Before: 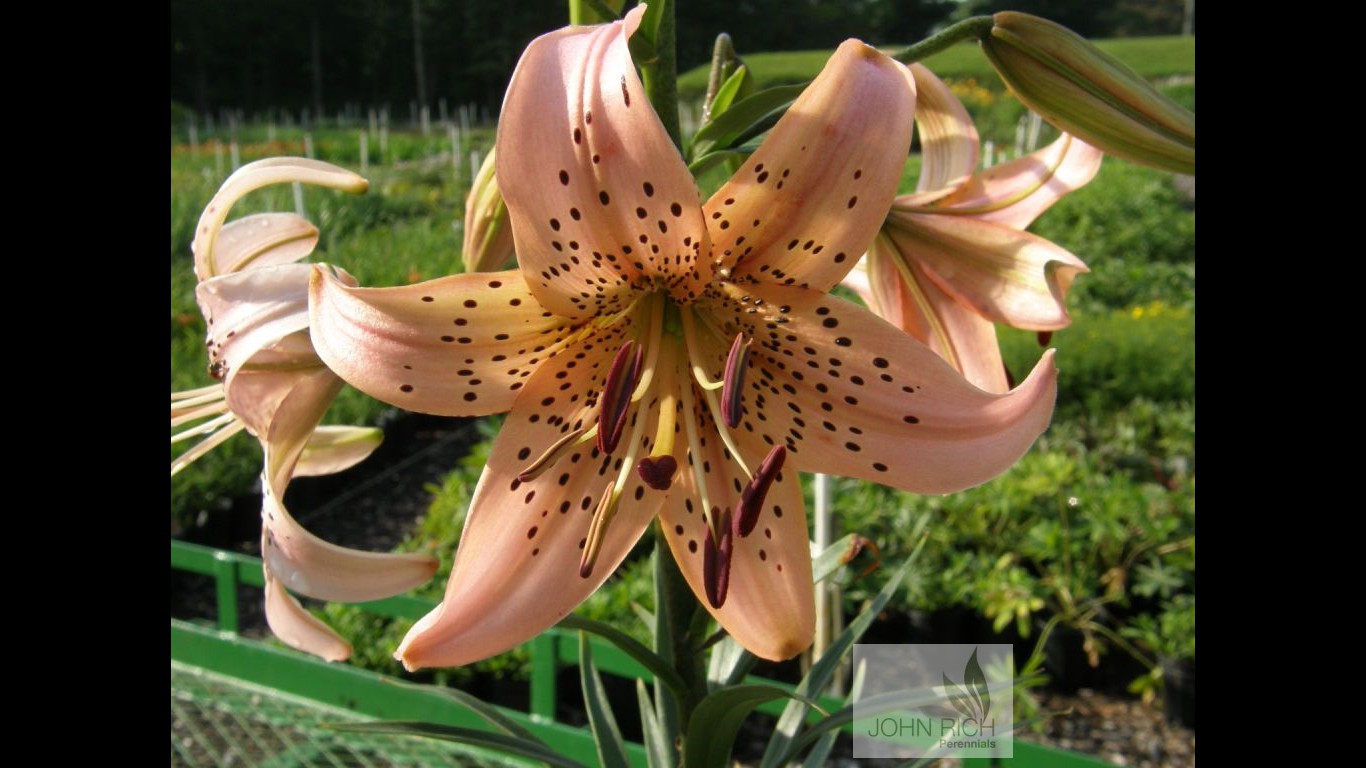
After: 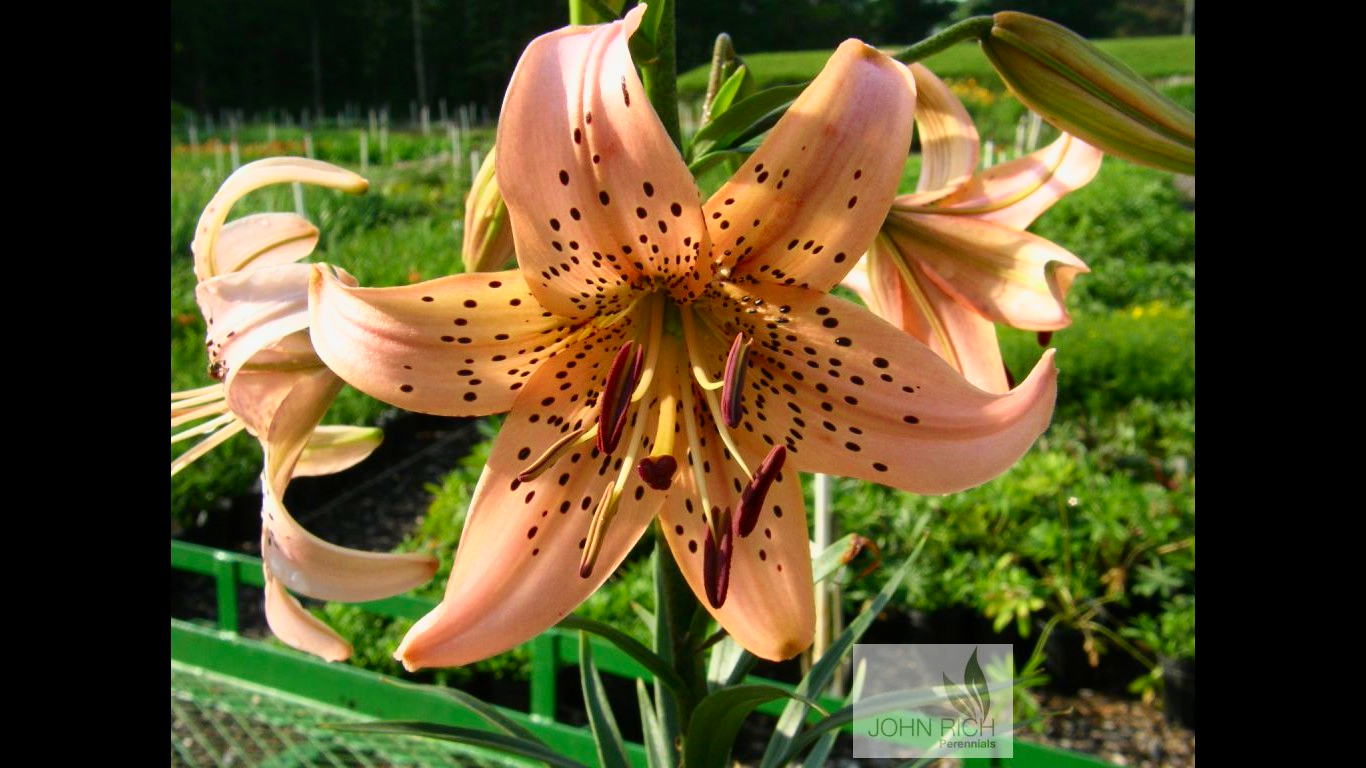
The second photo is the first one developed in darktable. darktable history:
tone curve: curves: ch0 [(0, 0) (0.091, 0.077) (0.517, 0.574) (0.745, 0.82) (0.844, 0.908) (0.909, 0.942) (1, 0.973)]; ch1 [(0, 0) (0.437, 0.404) (0.5, 0.5) (0.534, 0.546) (0.58, 0.603) (0.616, 0.649) (1, 1)]; ch2 [(0, 0) (0.442, 0.415) (0.5, 0.5) (0.535, 0.547) (0.585, 0.62) (1, 1)], color space Lab, independent channels, preserve colors none
